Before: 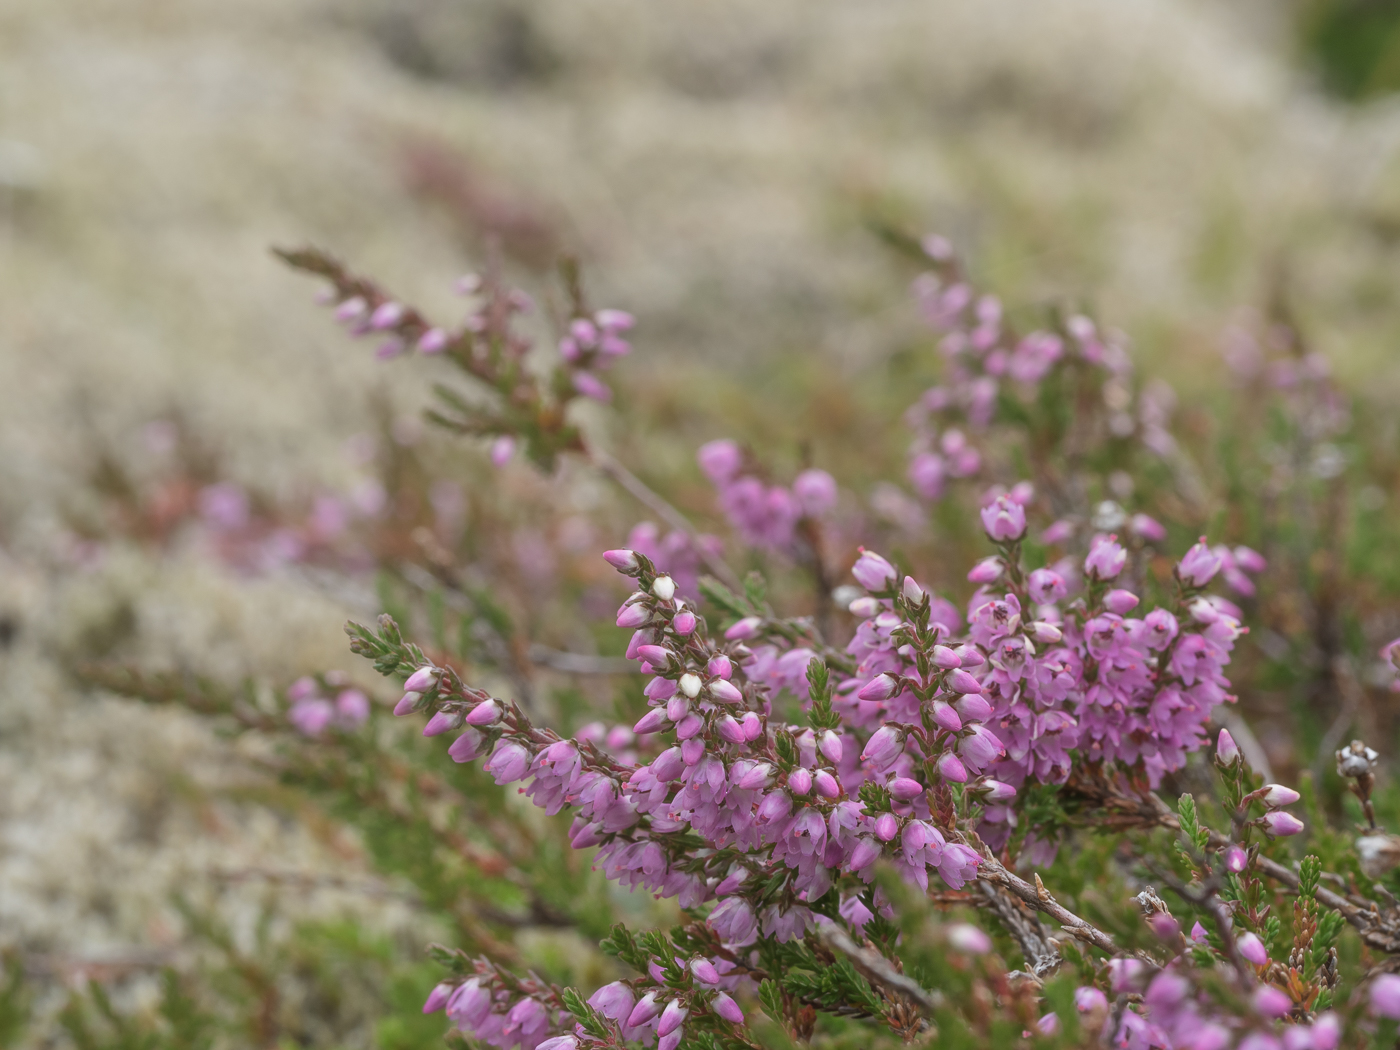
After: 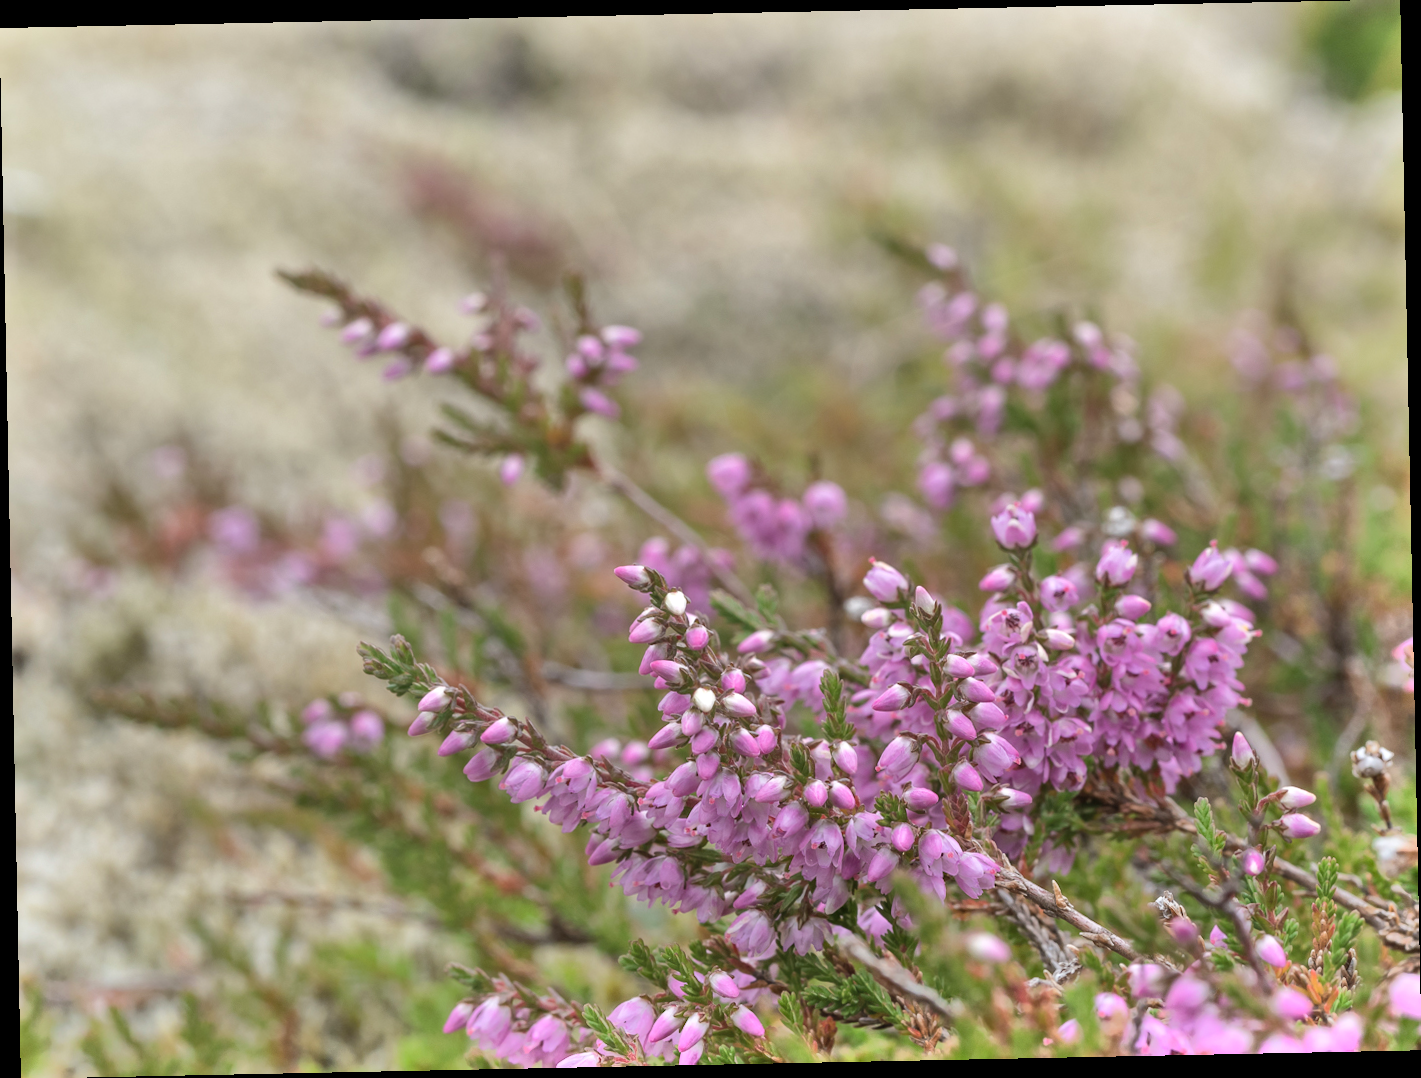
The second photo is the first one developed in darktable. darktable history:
shadows and highlights: radius 110.86, shadows 51.09, white point adjustment 9.16, highlights -4.17, highlights color adjustment 32.2%, soften with gaussian
haze removal: compatibility mode true, adaptive false
rotate and perspective: rotation -1.17°, automatic cropping off
